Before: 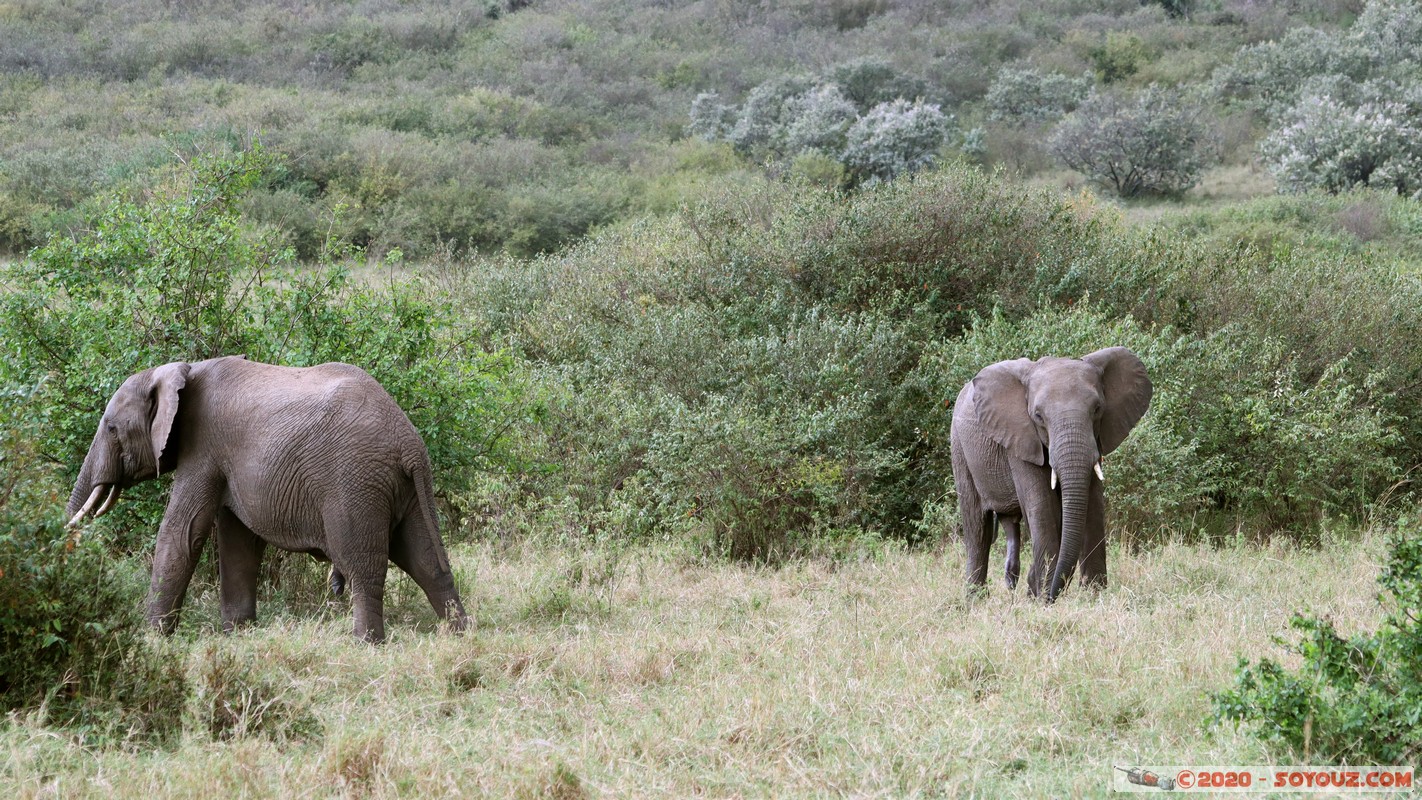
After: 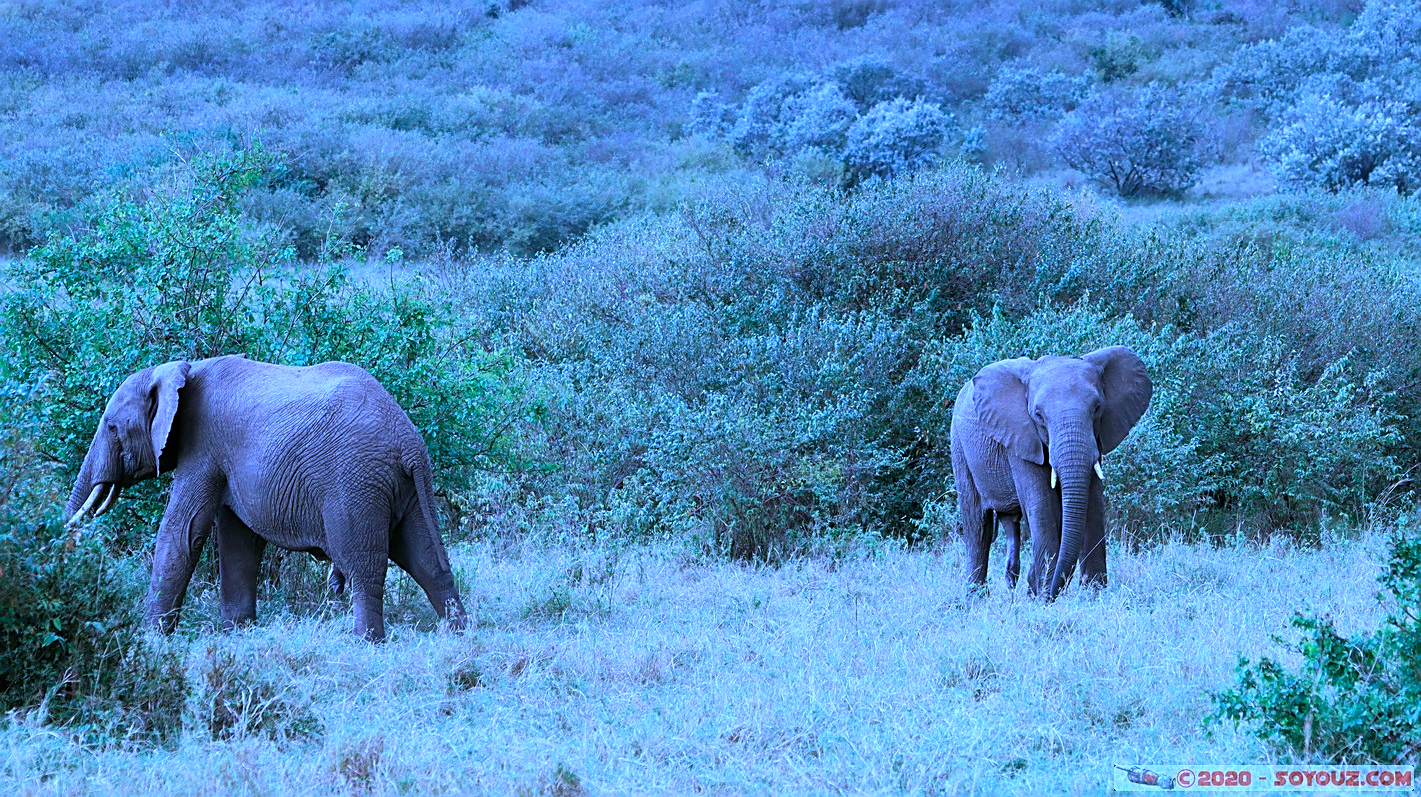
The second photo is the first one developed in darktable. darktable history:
color calibration: gray › normalize channels true, illuminant custom, x 0.46, y 0.429, temperature 2634.79 K, gamut compression 0.002
crop: top 0.17%, bottom 0.117%
sharpen: on, module defaults
